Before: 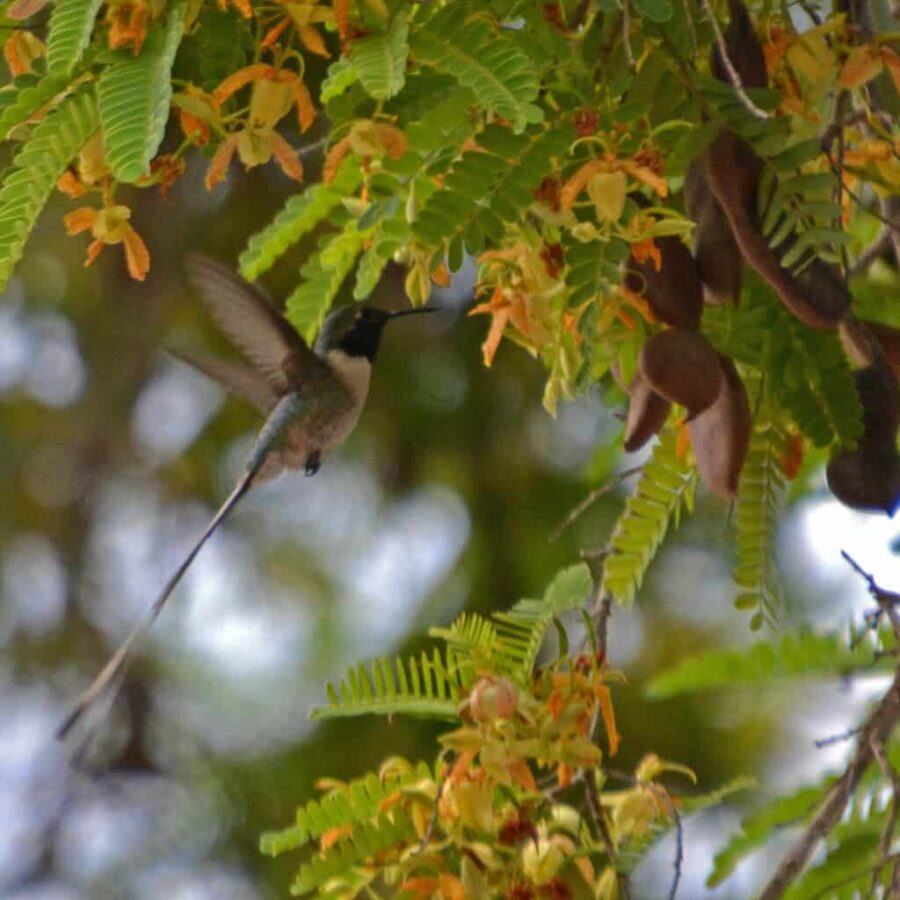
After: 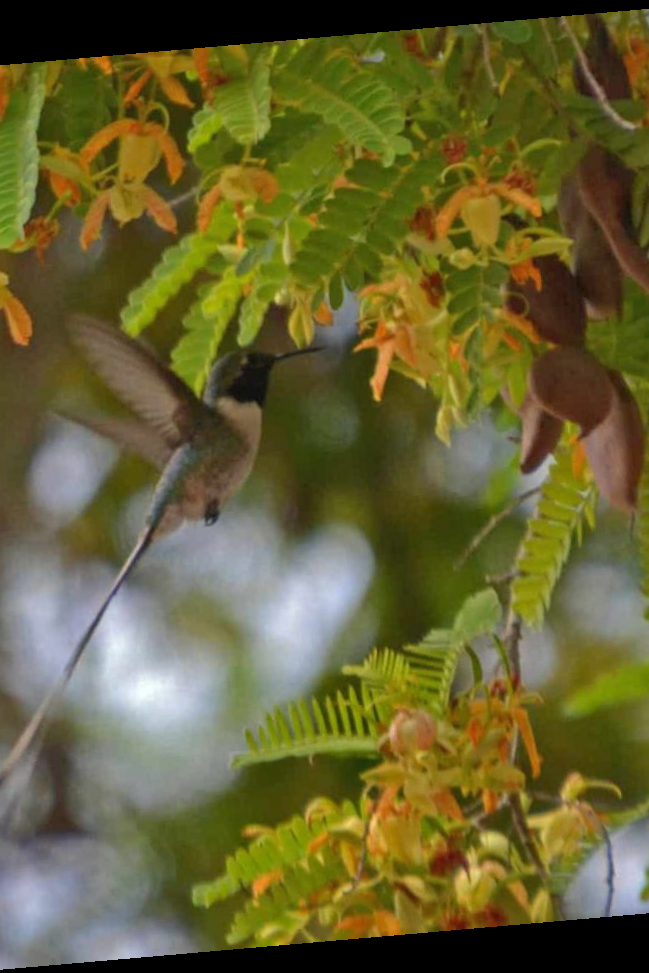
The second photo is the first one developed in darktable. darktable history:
rotate and perspective: rotation -4.98°, automatic cropping off
crop and rotate: left 14.385%, right 18.948%
shadows and highlights: on, module defaults
